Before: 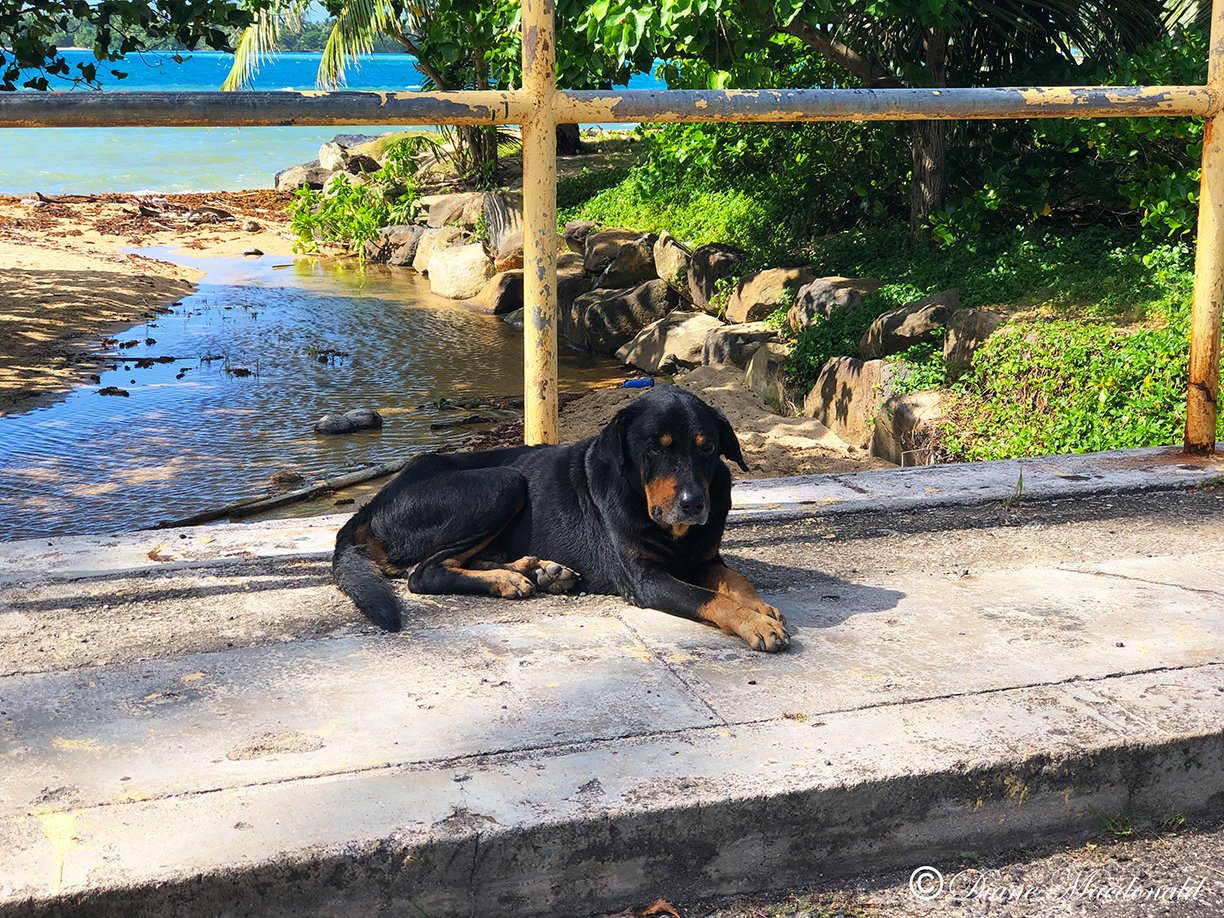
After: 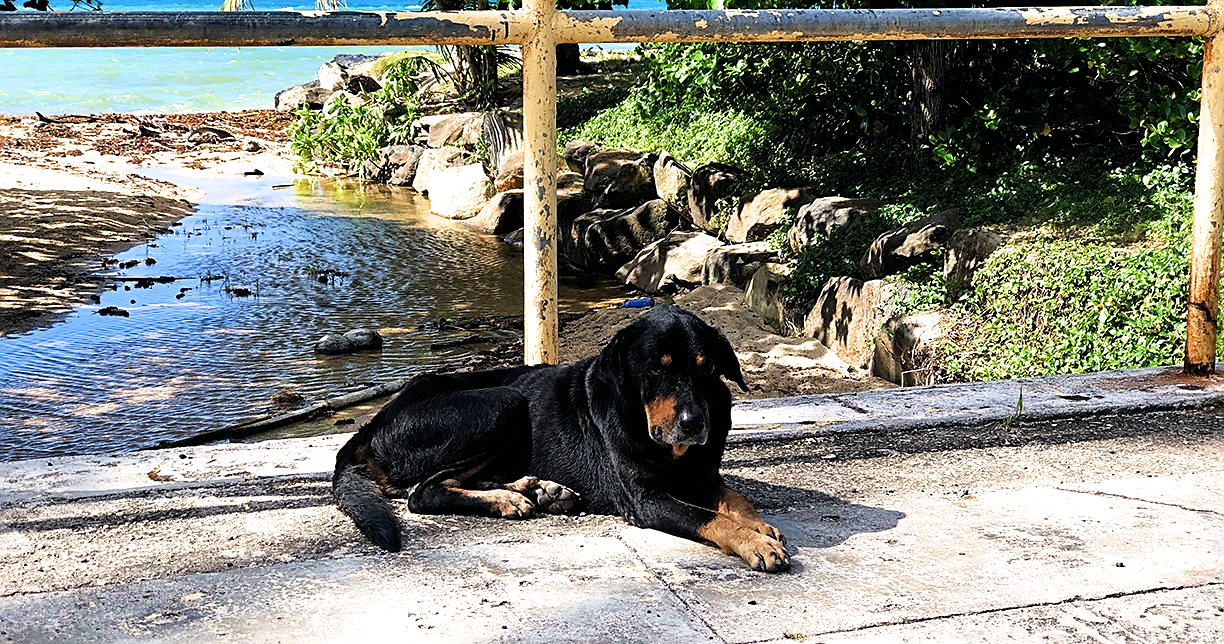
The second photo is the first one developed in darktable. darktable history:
filmic rgb: black relative exposure -8.2 EV, white relative exposure 2.2 EV, threshold 5.96 EV, target white luminance 99.862%, hardness 7.1, latitude 75.14%, contrast 1.323, highlights saturation mix -1.92%, shadows ↔ highlights balance 30.76%, color science v6 (2022), enable highlight reconstruction true
sharpen: on, module defaults
crop and rotate: top 8.726%, bottom 21.067%
haze removal: adaptive false
